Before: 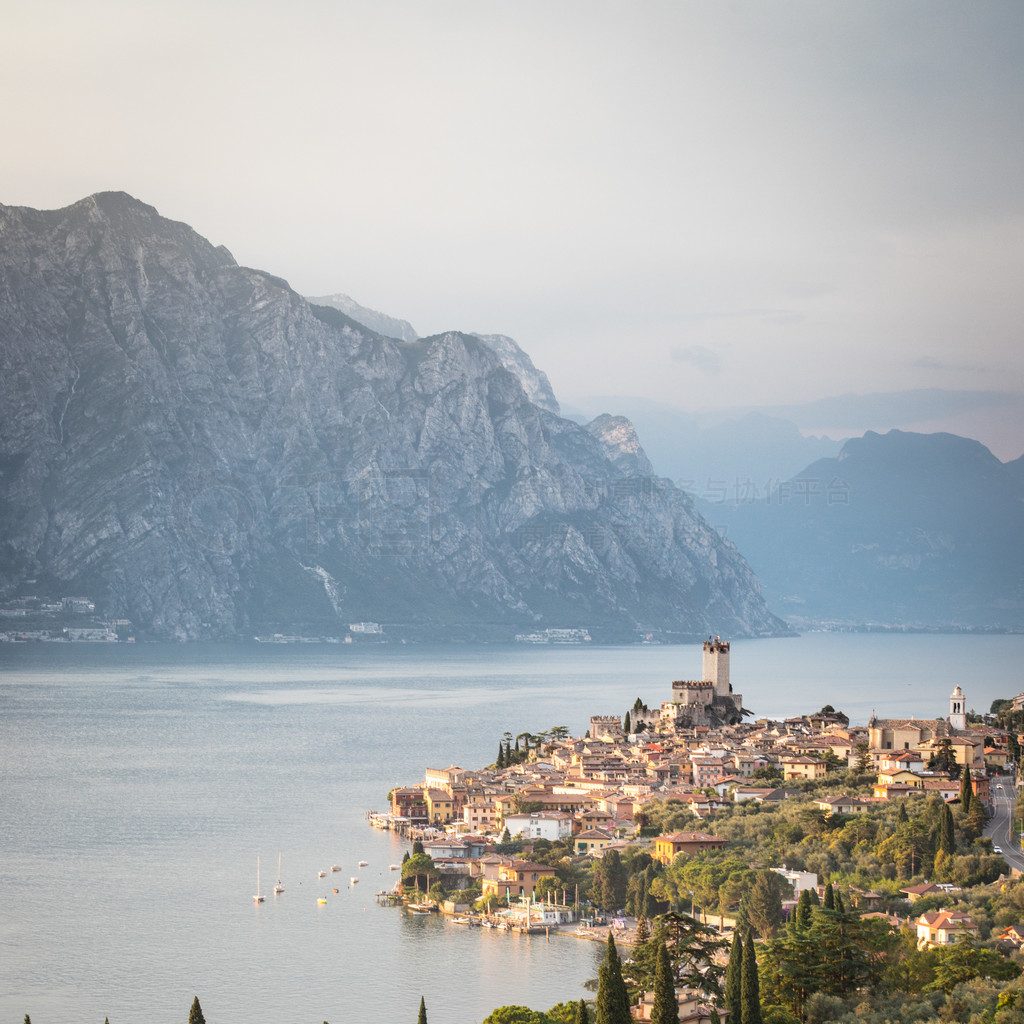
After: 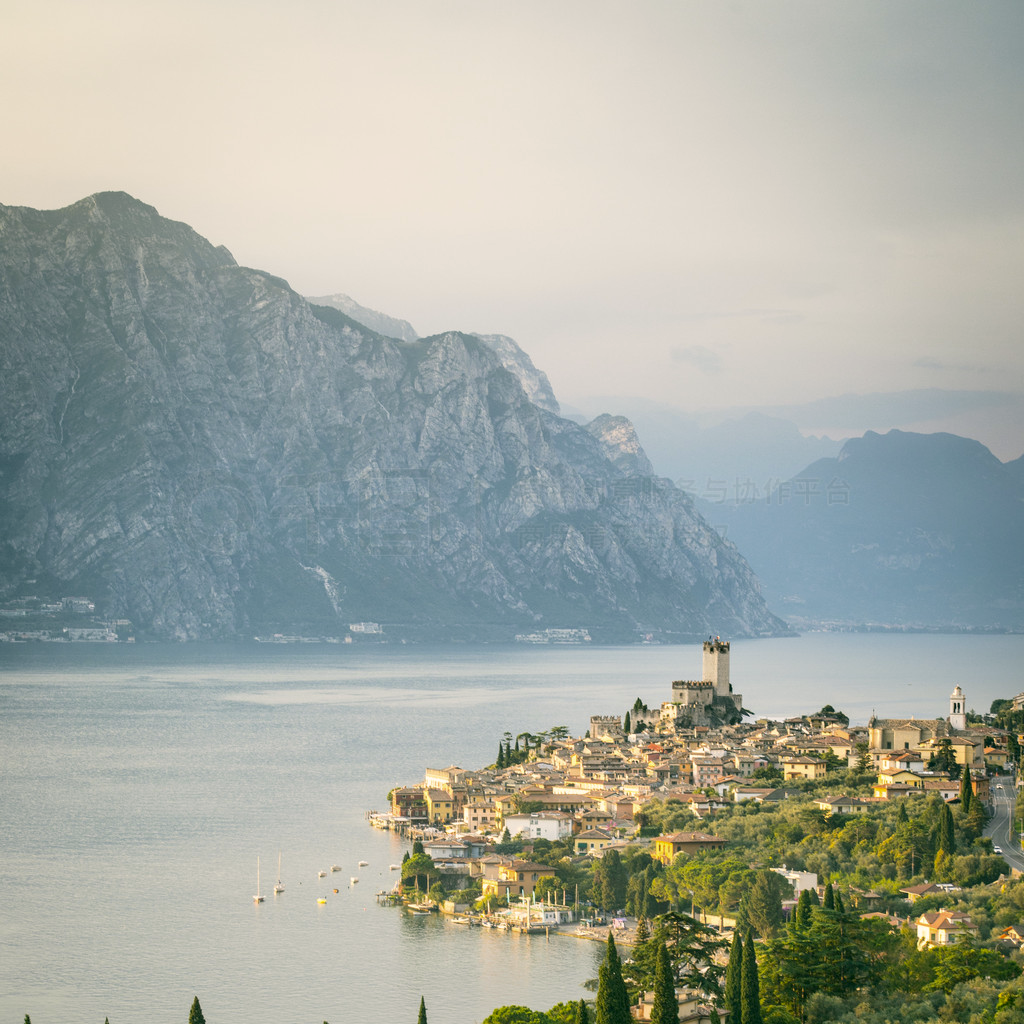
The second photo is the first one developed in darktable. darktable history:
color correction: highlights a* 5.3, highlights b* 24.26, shadows a* -15.58, shadows b* 4.02
bloom: size 13.65%, threshold 98.39%, strength 4.82%
white balance: red 0.926, green 1.003, blue 1.133
